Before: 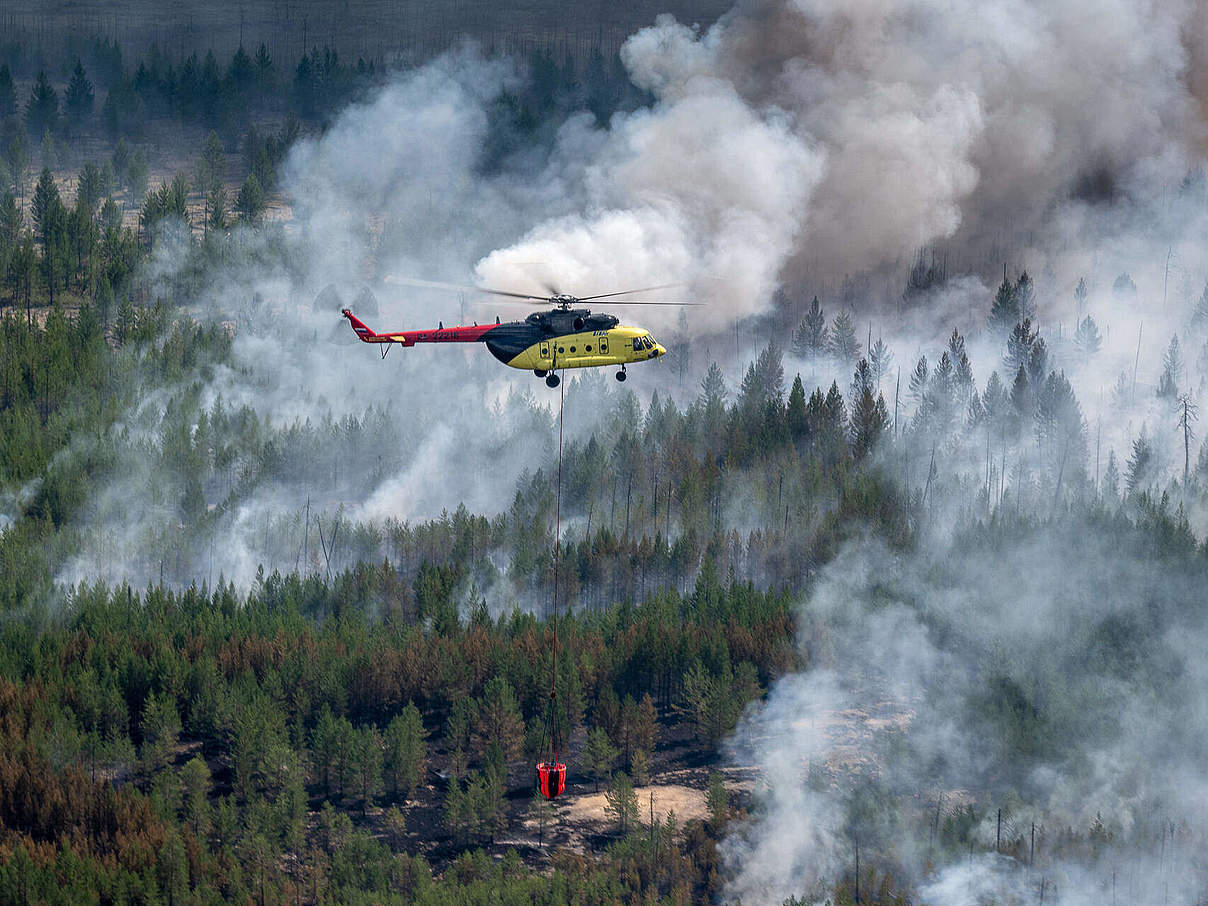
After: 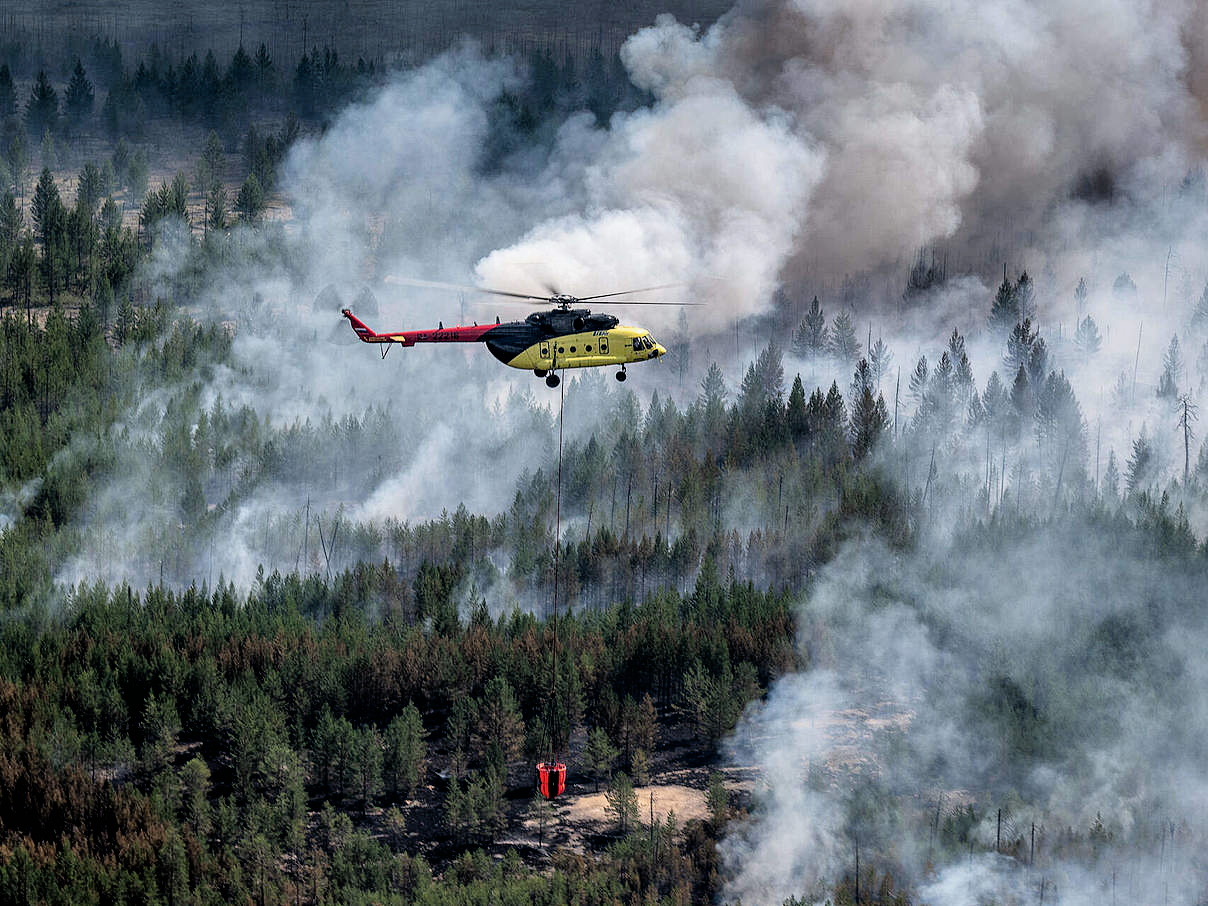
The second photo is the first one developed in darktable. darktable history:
shadows and highlights: shadows 29.29, highlights -29.07, low approximation 0.01, soften with gaussian
filmic rgb: black relative exposure -4.96 EV, white relative exposure 2.83 EV, hardness 3.72
